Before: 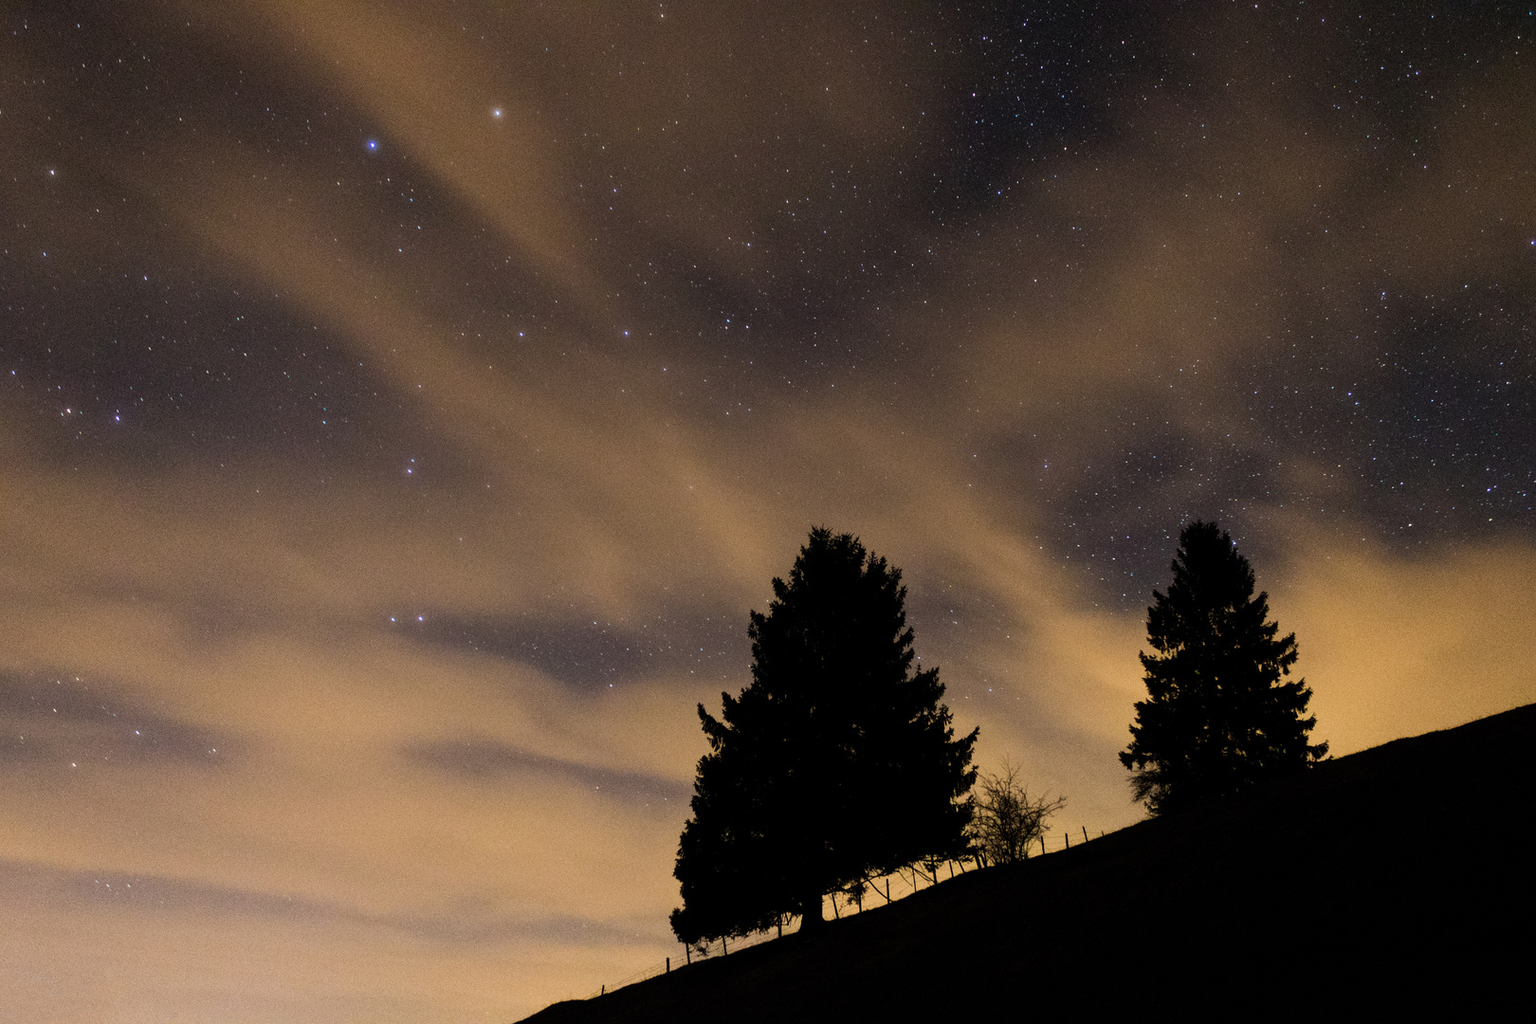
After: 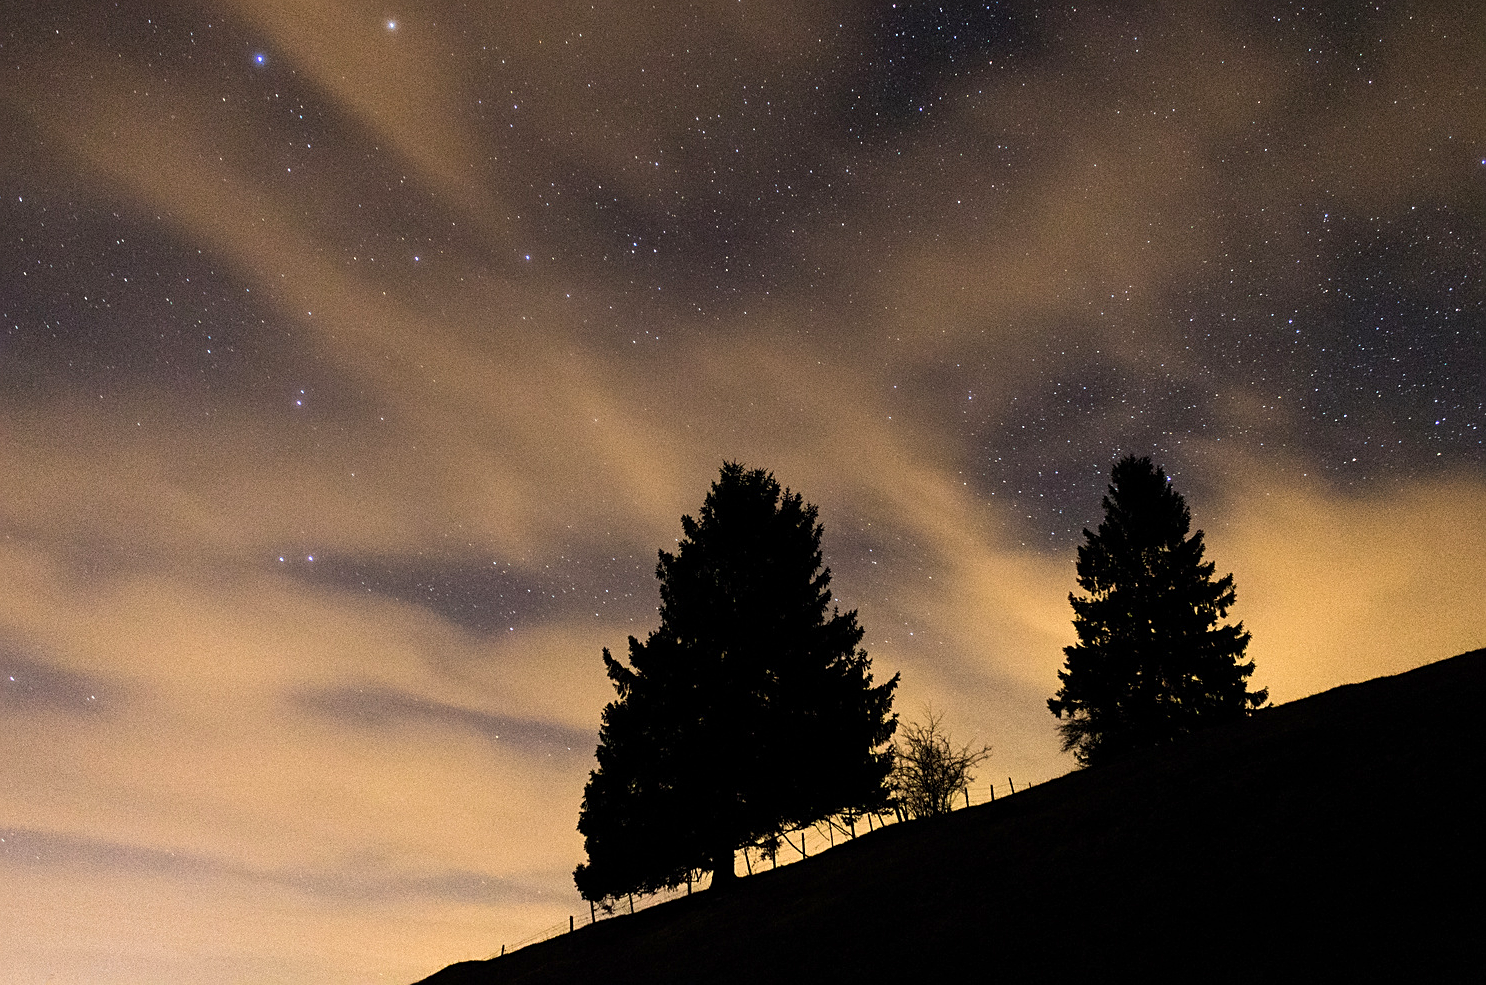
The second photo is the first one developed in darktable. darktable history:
sharpen: on, module defaults
crop and rotate: left 8.237%, top 8.782%
exposure: exposure 0.478 EV, compensate highlight preservation false
